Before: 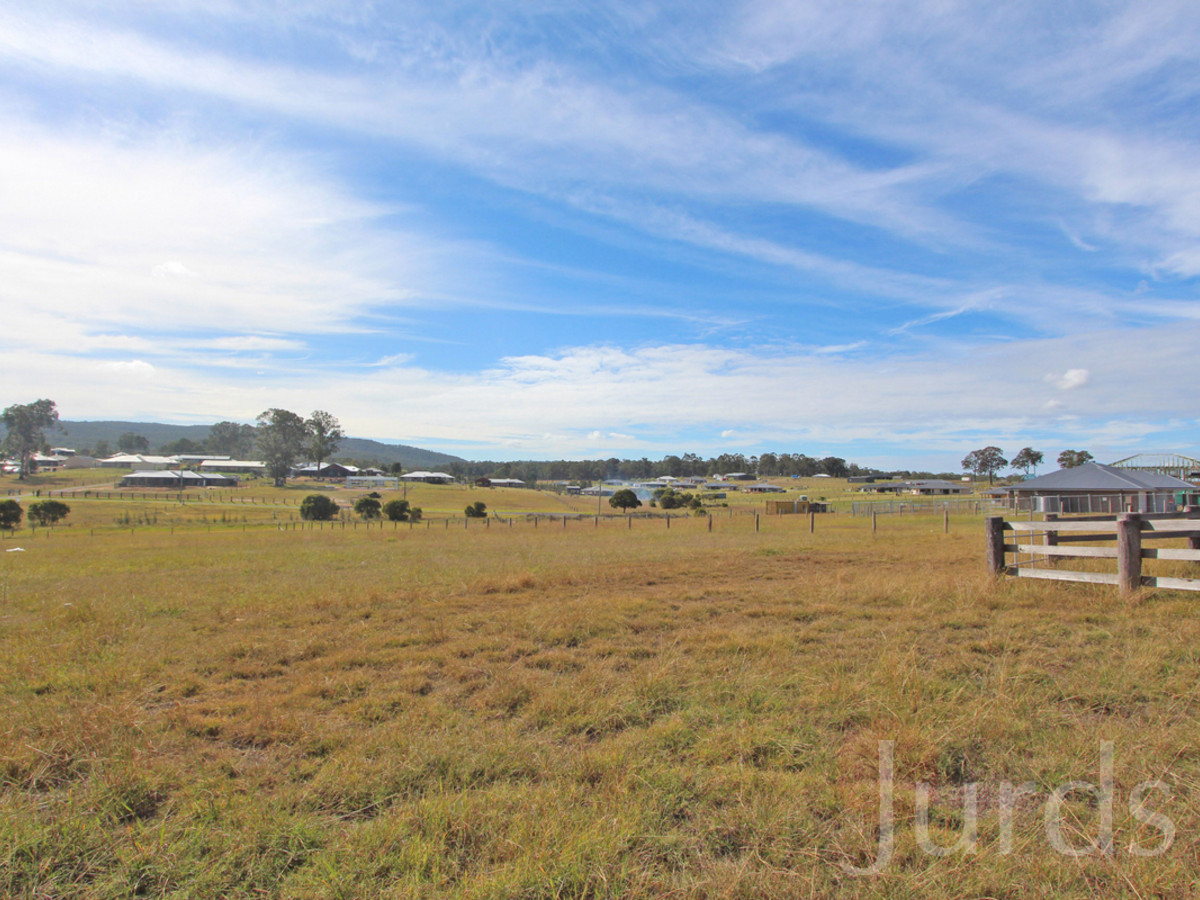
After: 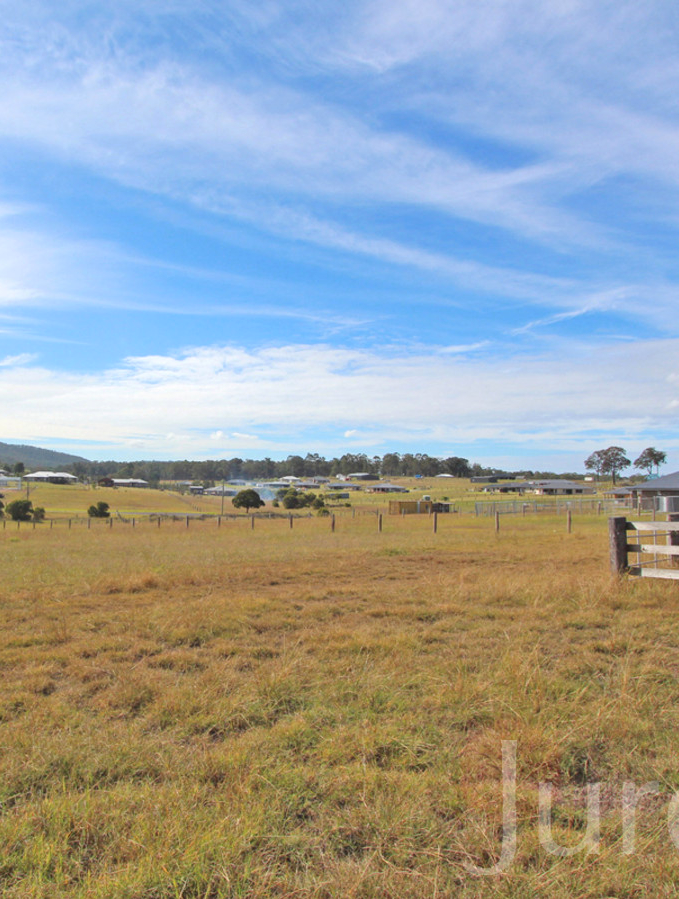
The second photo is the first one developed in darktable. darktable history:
levels: mode automatic
crop: left 31.458%, top 0%, right 11.876%
